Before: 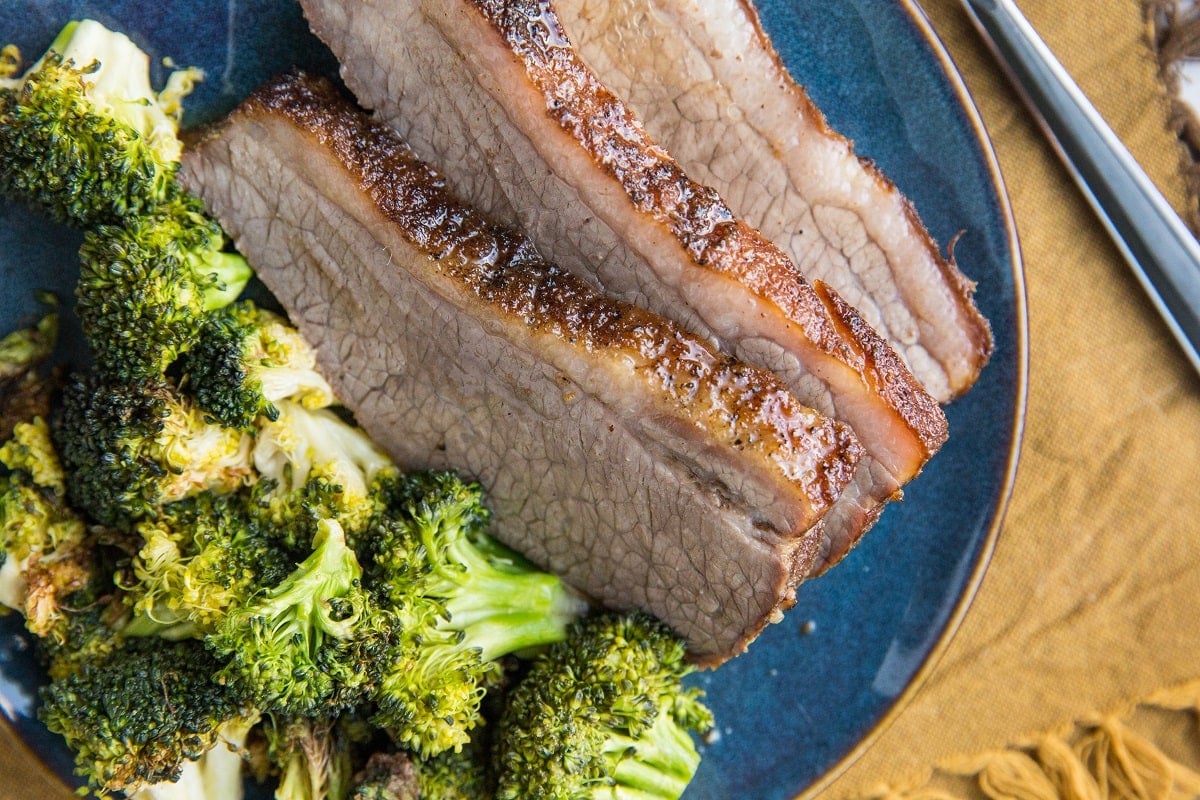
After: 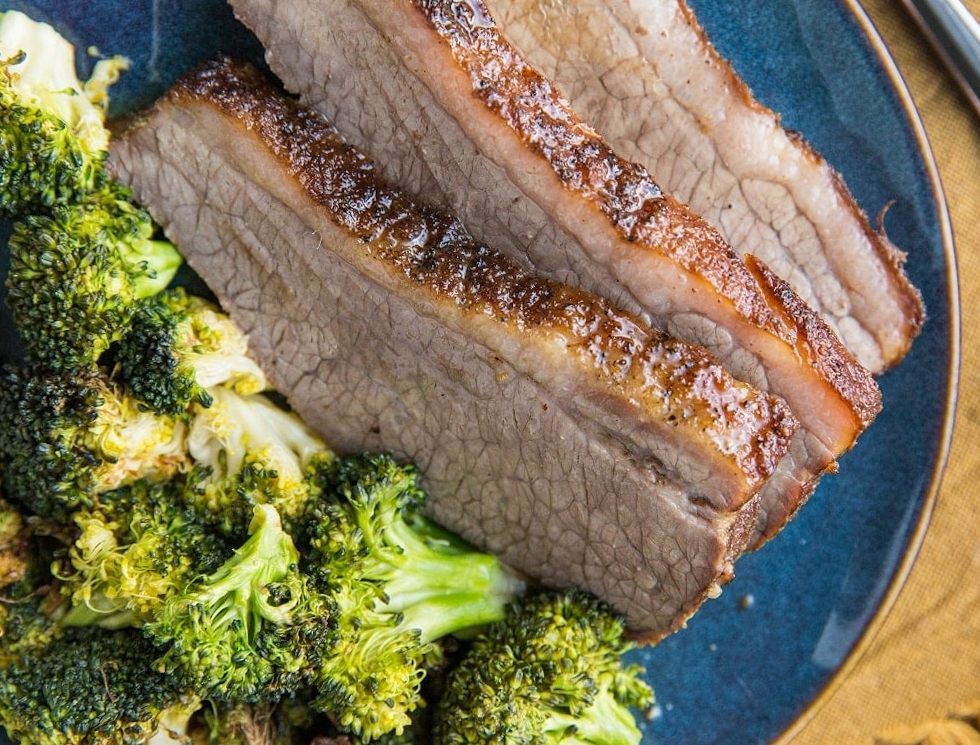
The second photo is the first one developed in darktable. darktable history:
crop and rotate: angle 1.34°, left 4.107%, top 1.041%, right 11.356%, bottom 2.56%
shadows and highlights: low approximation 0.01, soften with gaussian
